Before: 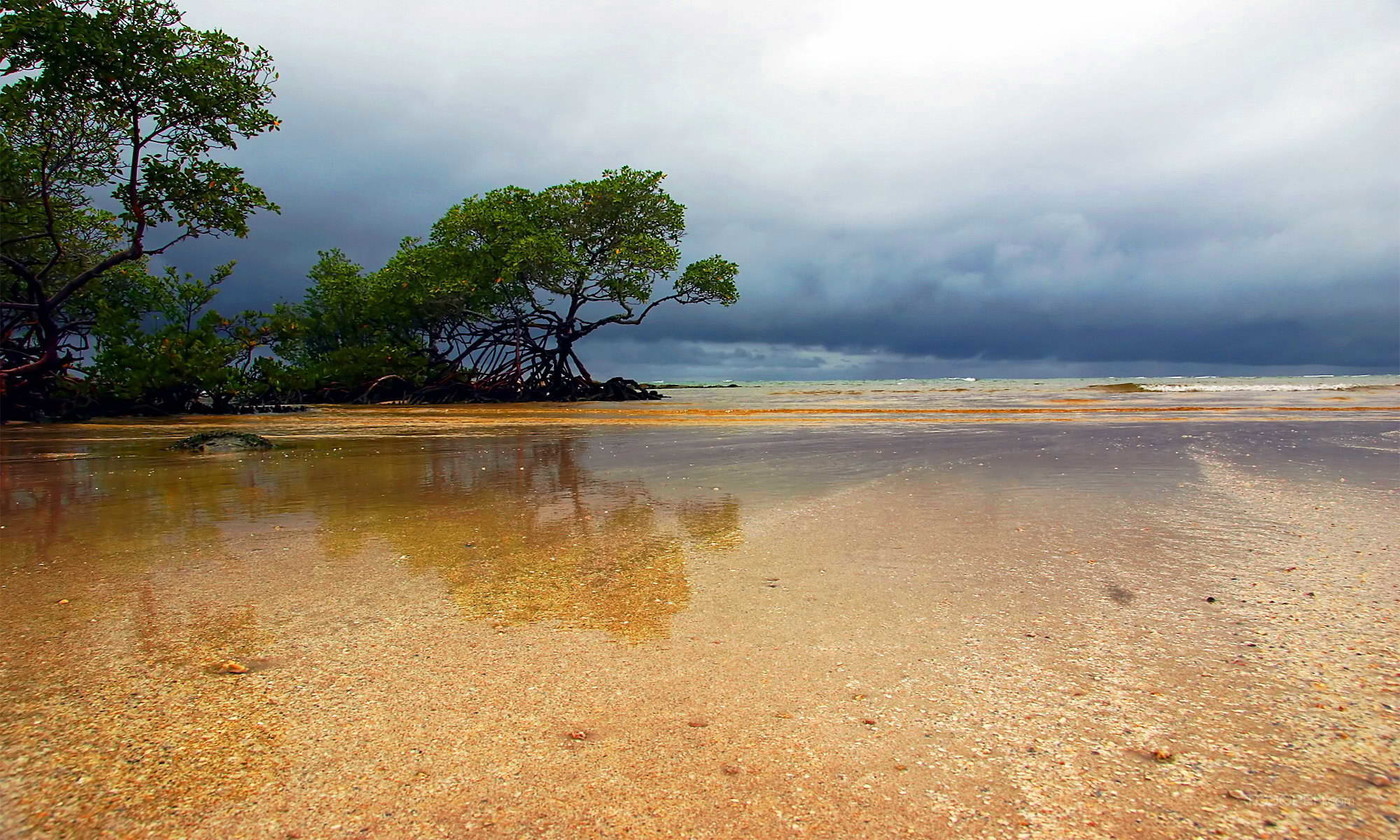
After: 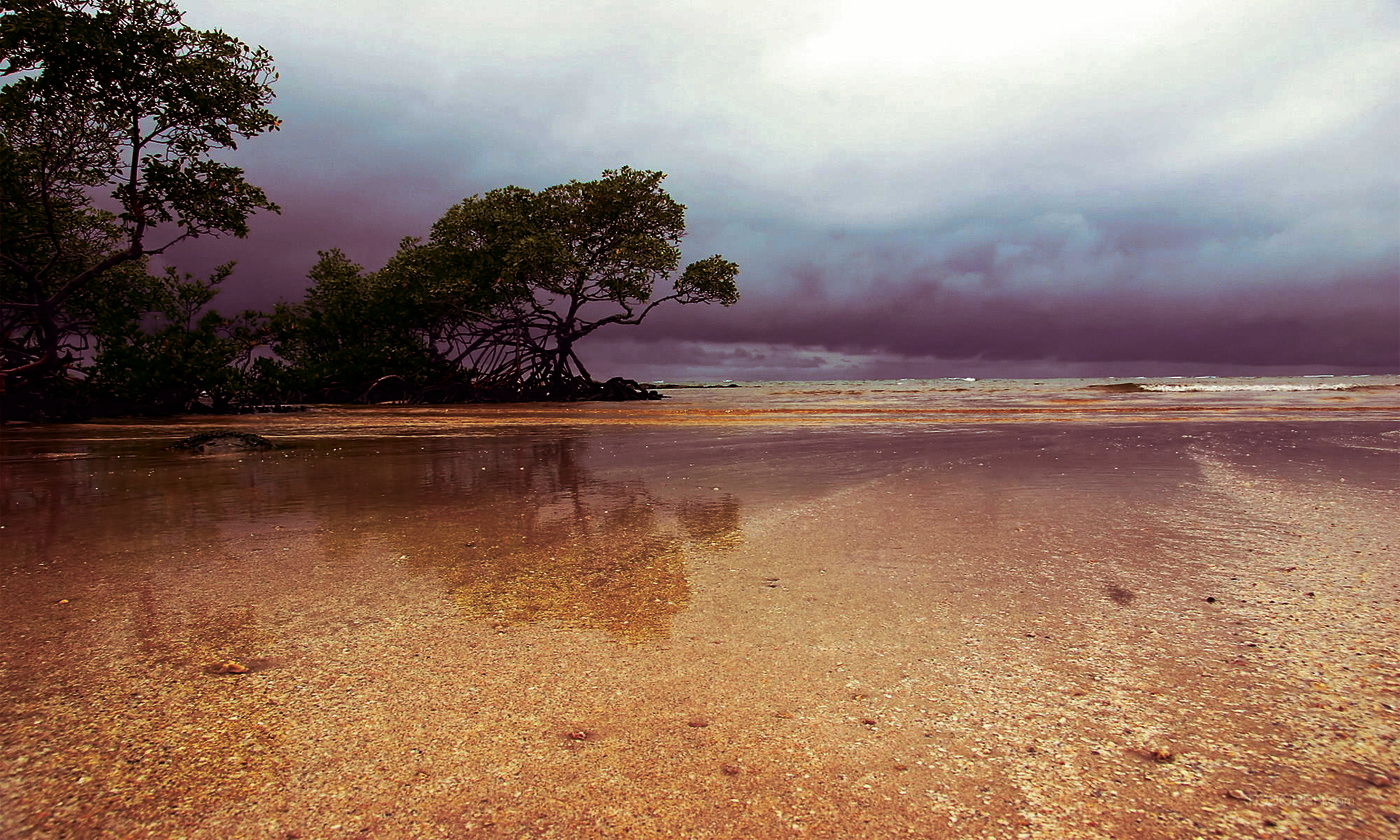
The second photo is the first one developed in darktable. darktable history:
split-toning: on, module defaults
contrast brightness saturation: brightness -0.2, saturation 0.08
